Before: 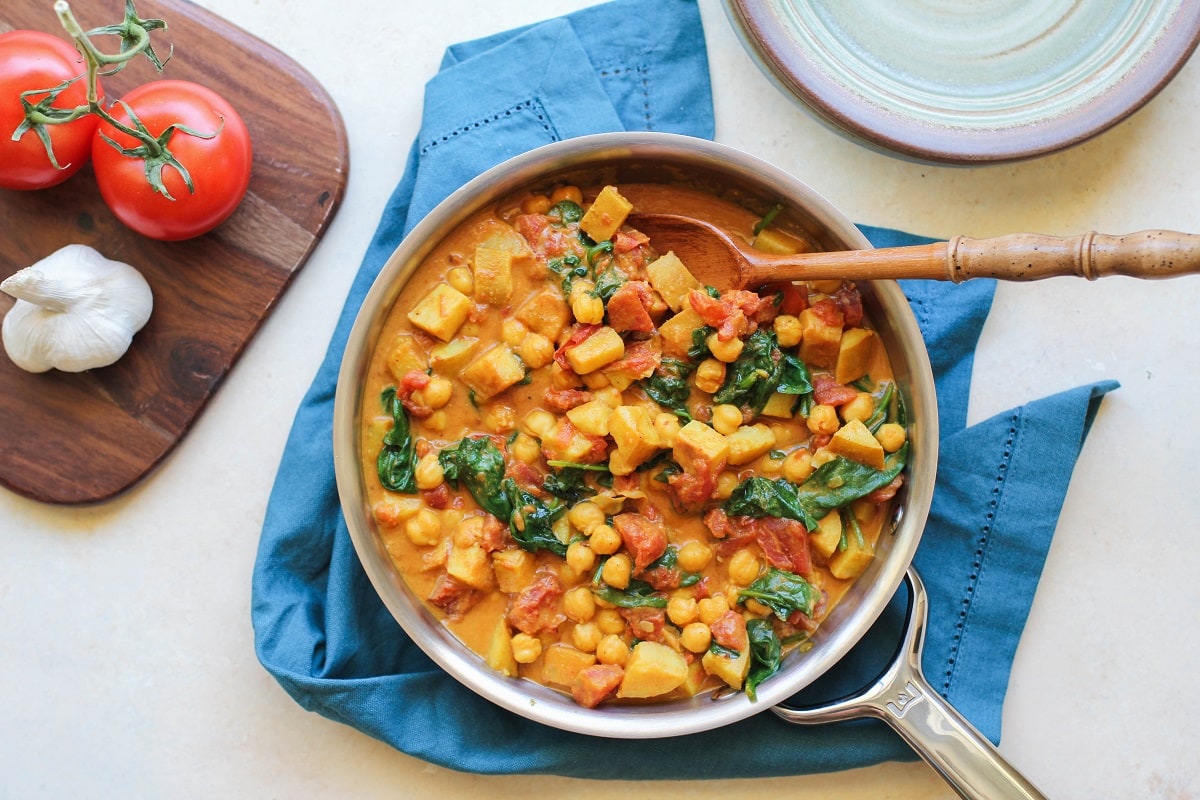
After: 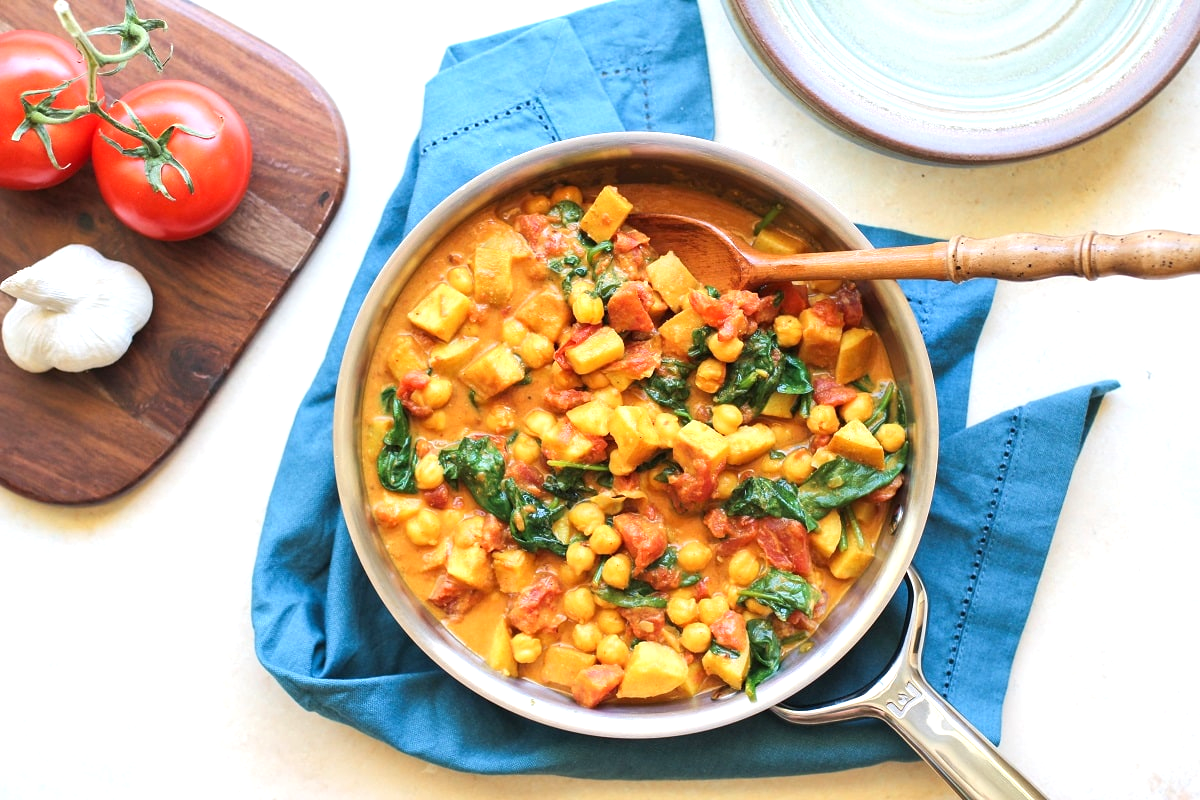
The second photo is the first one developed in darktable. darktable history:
tone equalizer: on, module defaults
exposure: exposure 0.556 EV, compensate highlight preservation false
